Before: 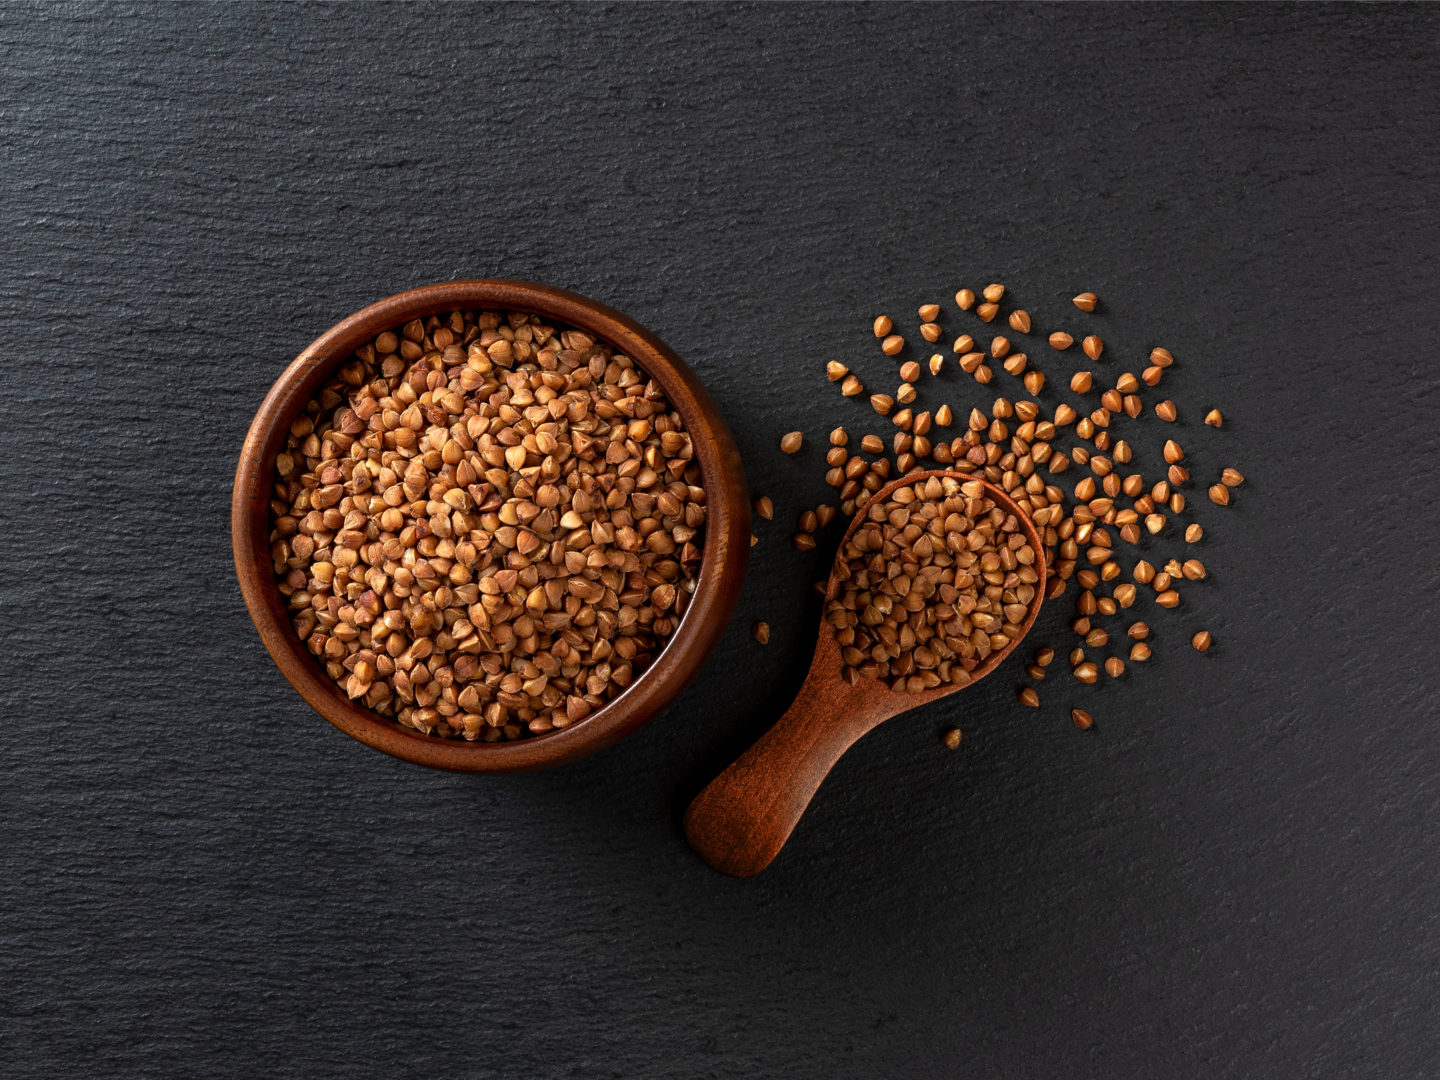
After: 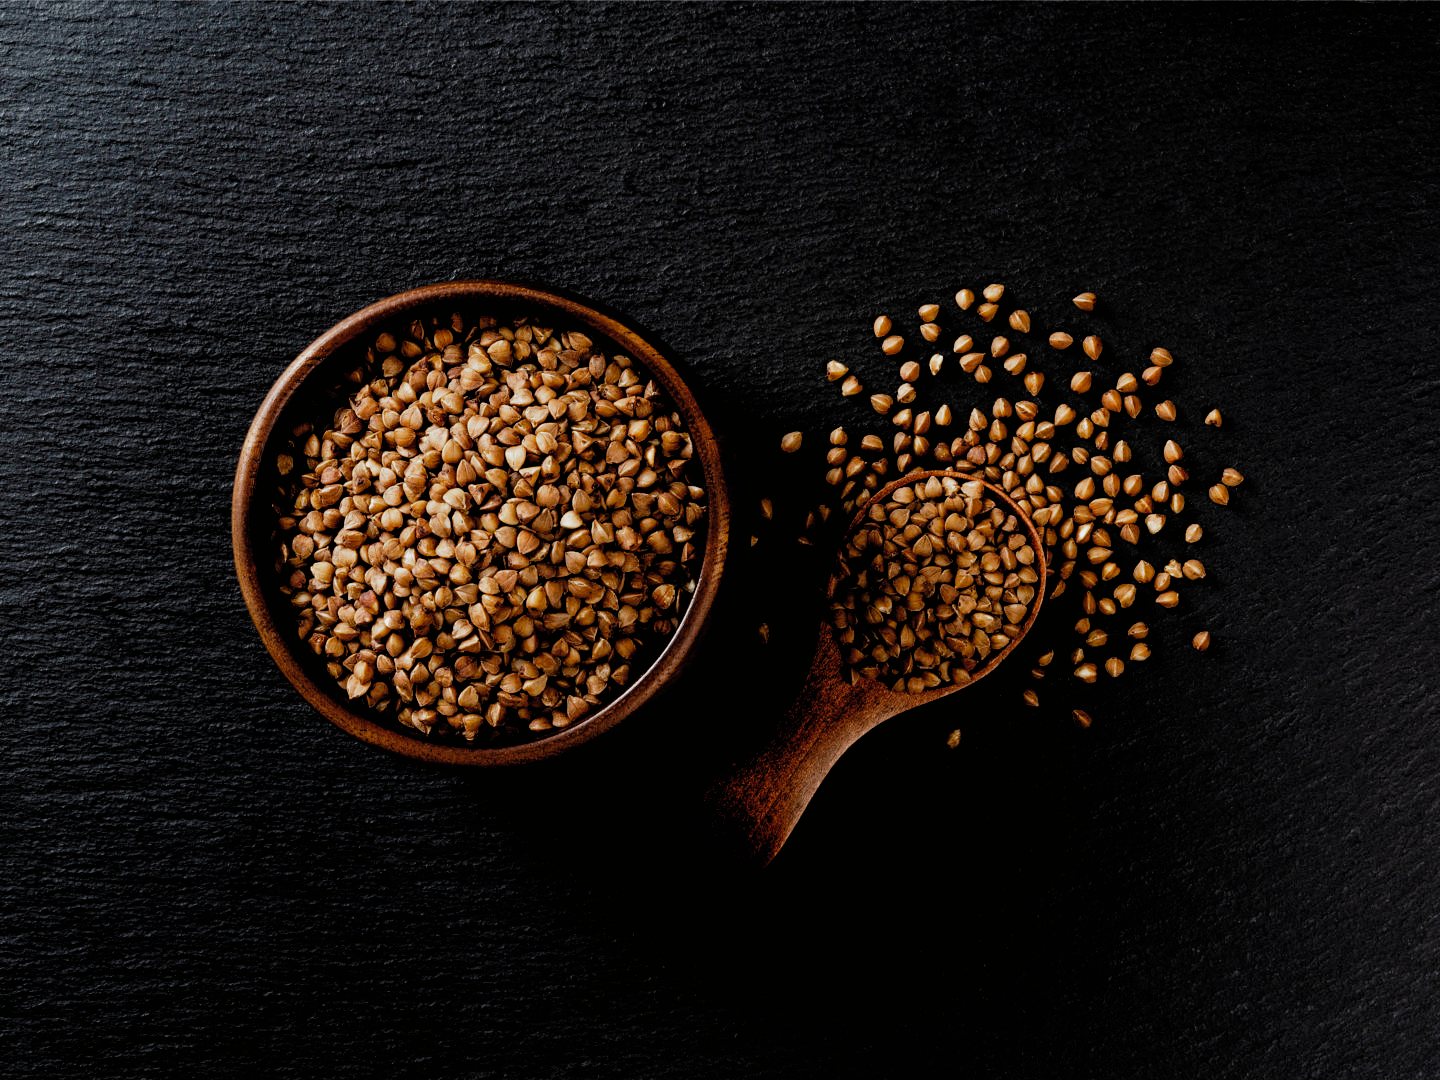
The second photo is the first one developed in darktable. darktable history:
color correction: highlights b* 0.049, saturation 0.815
filmic rgb: black relative exposure -3.72 EV, white relative exposure 2.74 EV, dynamic range scaling -4.73%, hardness 3.04, add noise in highlights 0.001, preserve chrominance no, color science v3 (2019), use custom middle-gray values true, contrast in highlights soft
